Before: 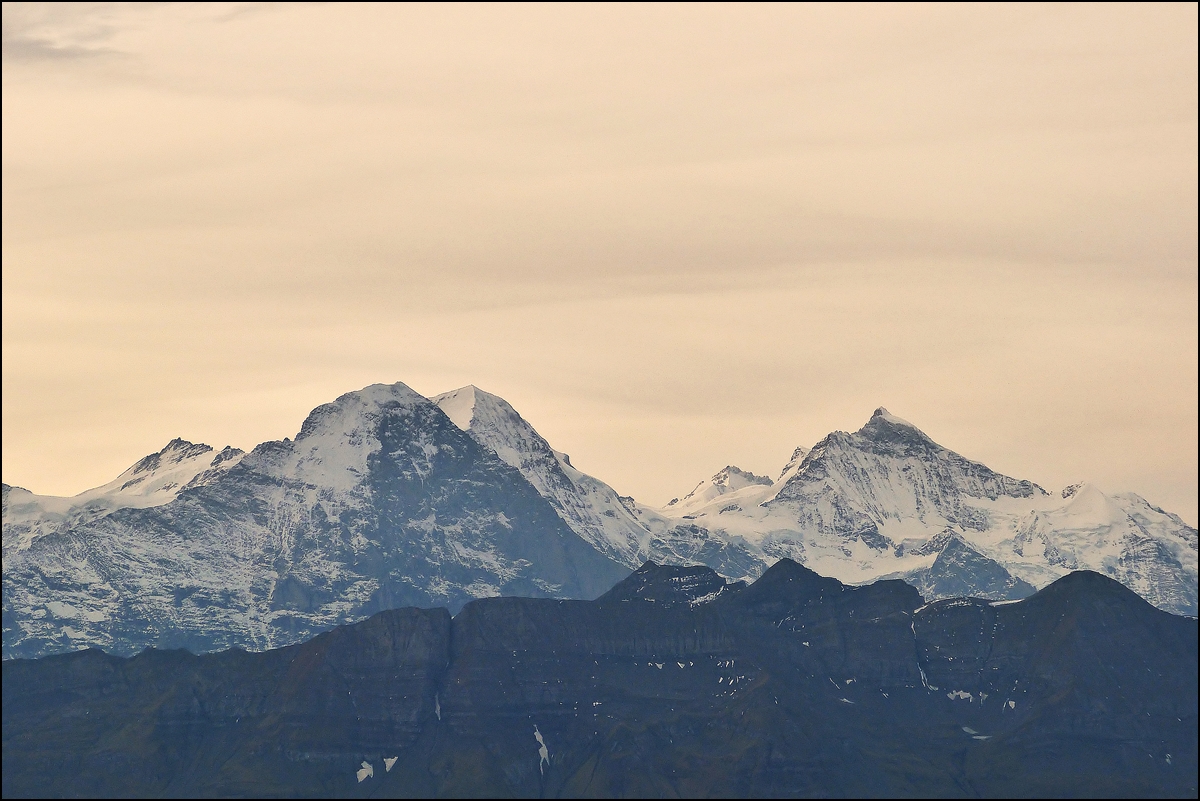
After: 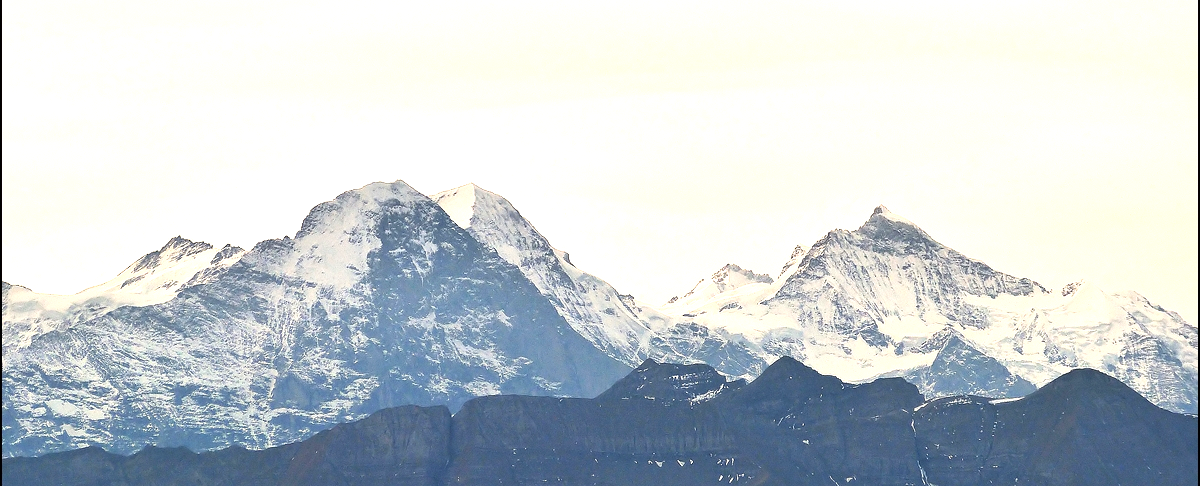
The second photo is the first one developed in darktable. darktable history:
crop and rotate: top 25.357%, bottom 13.942%
exposure: black level correction 0.001, exposure 0.5 EV, compensate exposure bias true, compensate highlight preservation false
